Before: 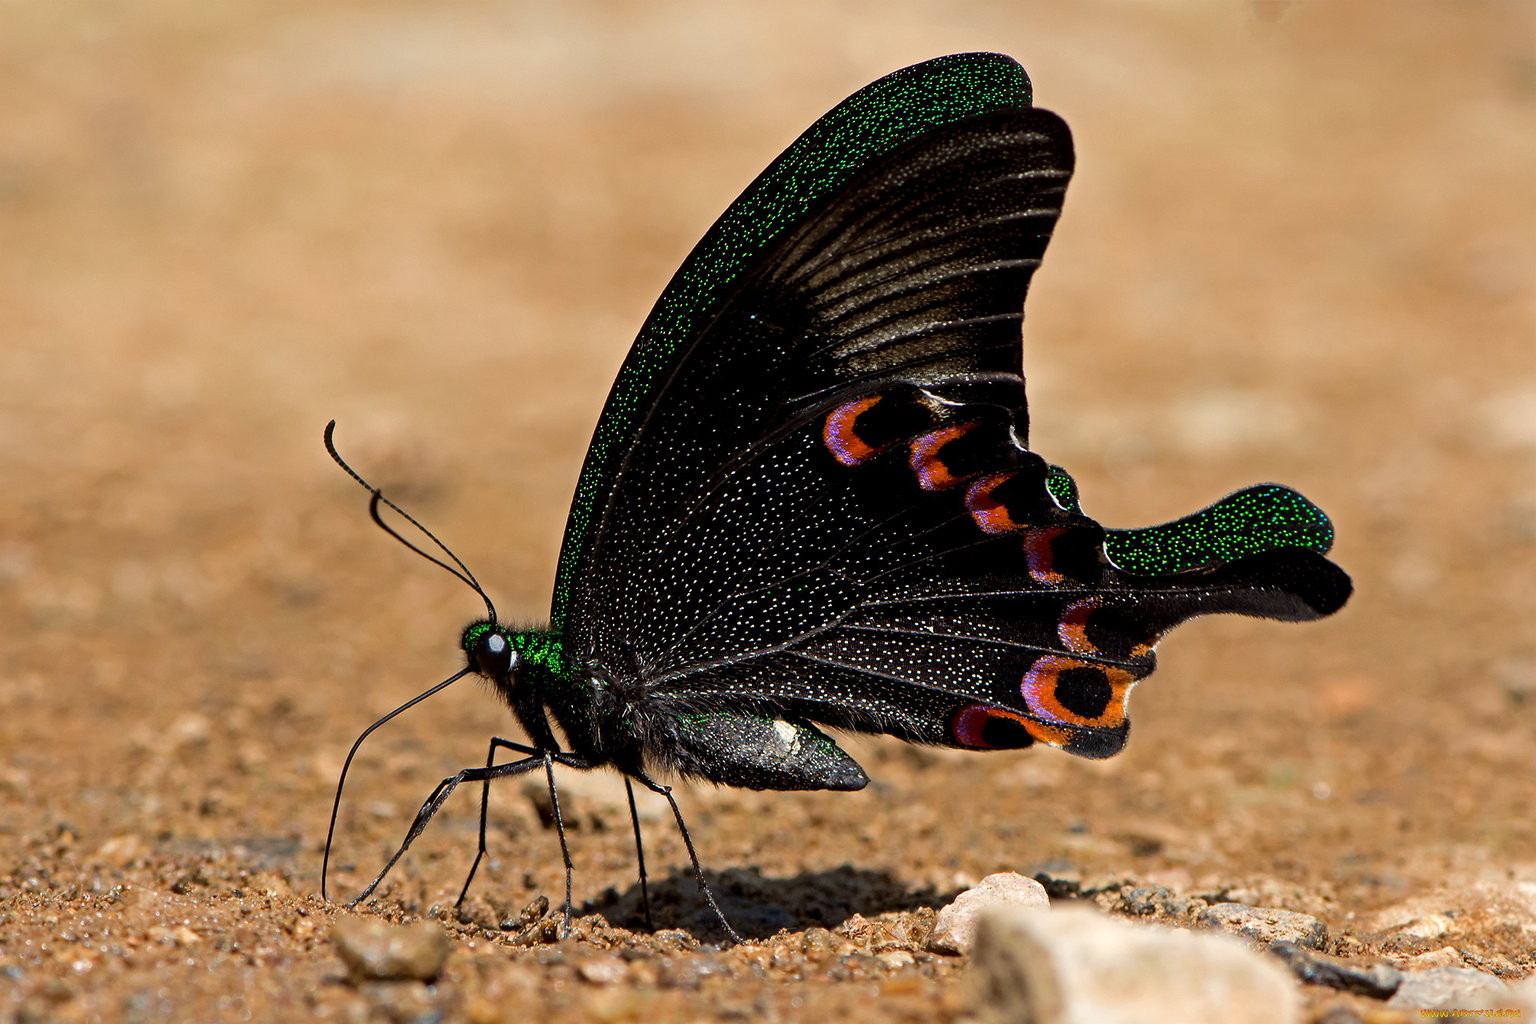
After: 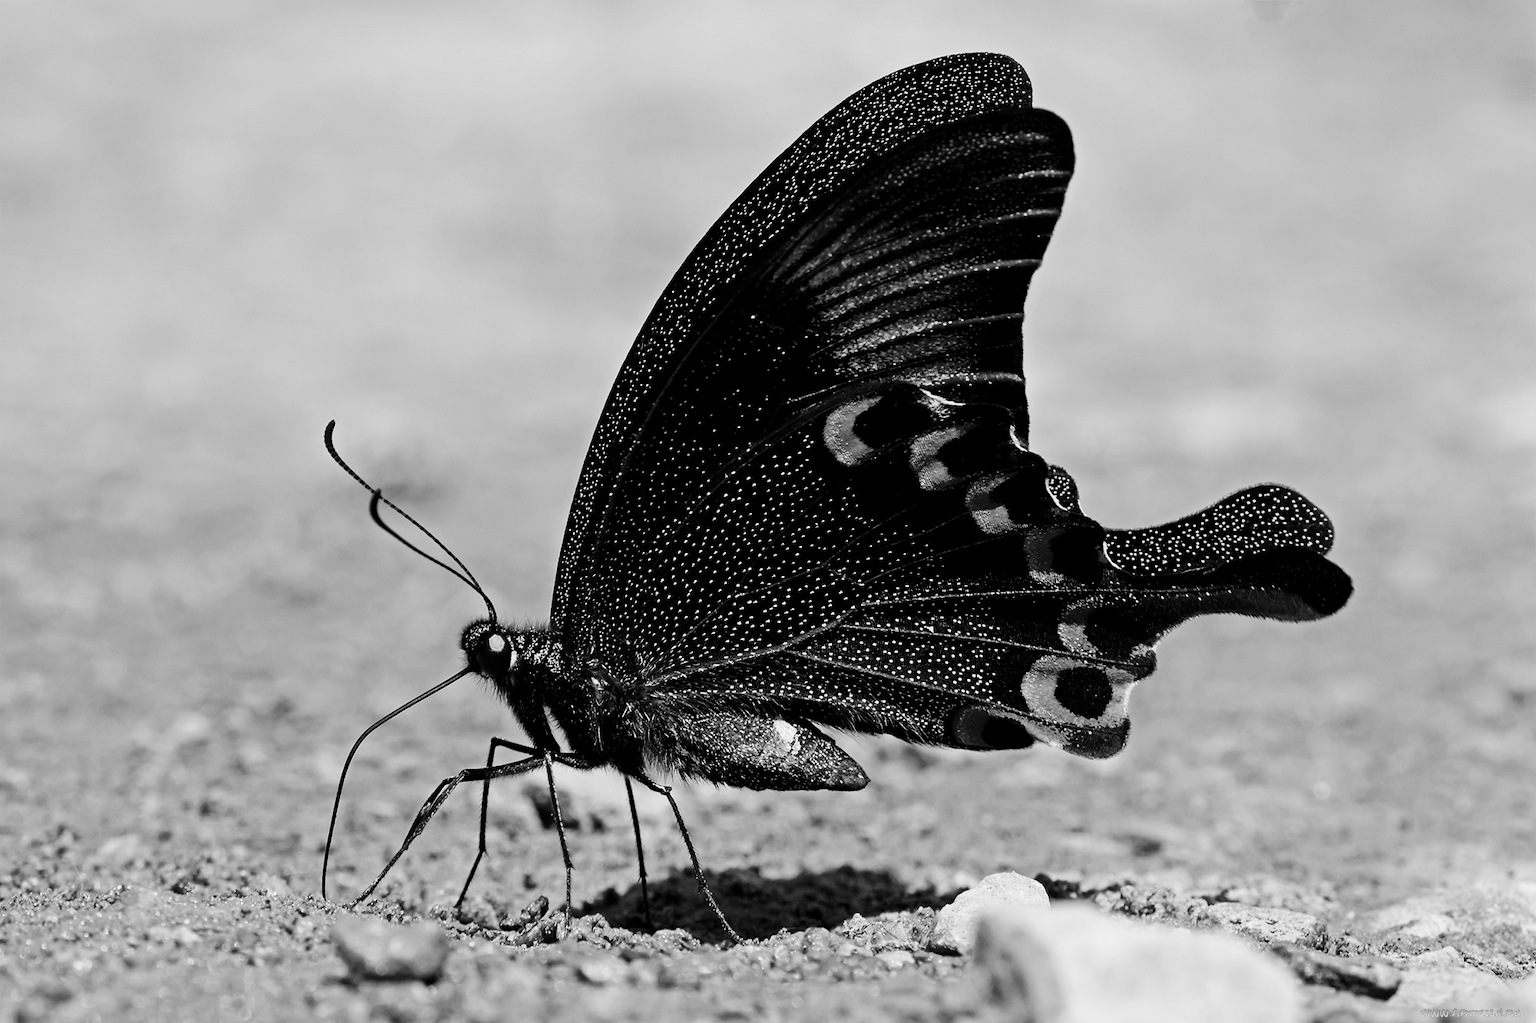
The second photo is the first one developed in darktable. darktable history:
tone curve: curves: ch0 [(0, 0) (0.11, 0.081) (0.256, 0.259) (0.398, 0.475) (0.498, 0.611) (0.65, 0.757) (0.835, 0.883) (1, 0.961)]; ch1 [(0, 0) (0.346, 0.307) (0.408, 0.369) (0.453, 0.457) (0.482, 0.479) (0.502, 0.498) (0.521, 0.51) (0.553, 0.554) (0.618, 0.65) (0.693, 0.727) (1, 1)]; ch2 [(0, 0) (0.366, 0.337) (0.434, 0.46) (0.485, 0.494) (0.5, 0.494) (0.511, 0.508) (0.537, 0.55) (0.579, 0.599) (0.621, 0.693) (1, 1)], color space Lab, independent channels, preserve colors none
rotate and perspective: automatic cropping off
monochrome: on, module defaults
